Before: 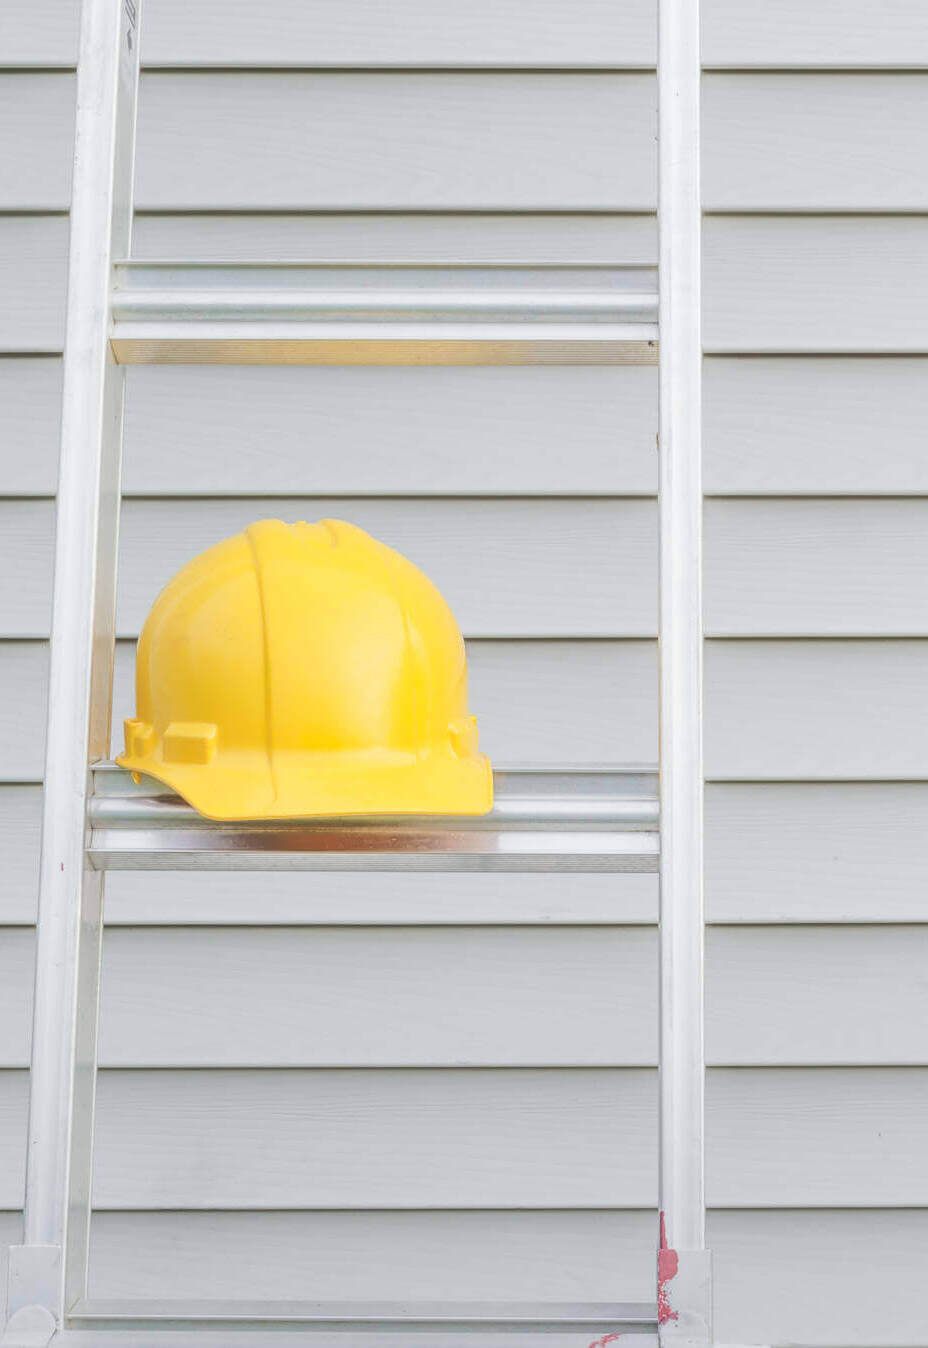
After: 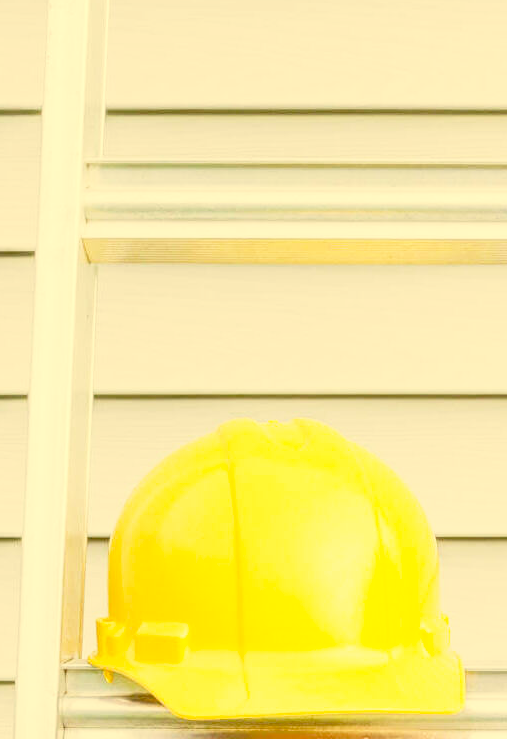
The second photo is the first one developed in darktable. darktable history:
base curve: curves: ch0 [(0, 0) (0.028, 0.03) (0.121, 0.232) (0.46, 0.748) (0.859, 0.968) (1, 1)], preserve colors none
crop and rotate: left 3.047%, top 7.509%, right 42.236%, bottom 37.598%
color correction: highlights a* 0.162, highlights b* 29.53, shadows a* -0.162, shadows b* 21.09
